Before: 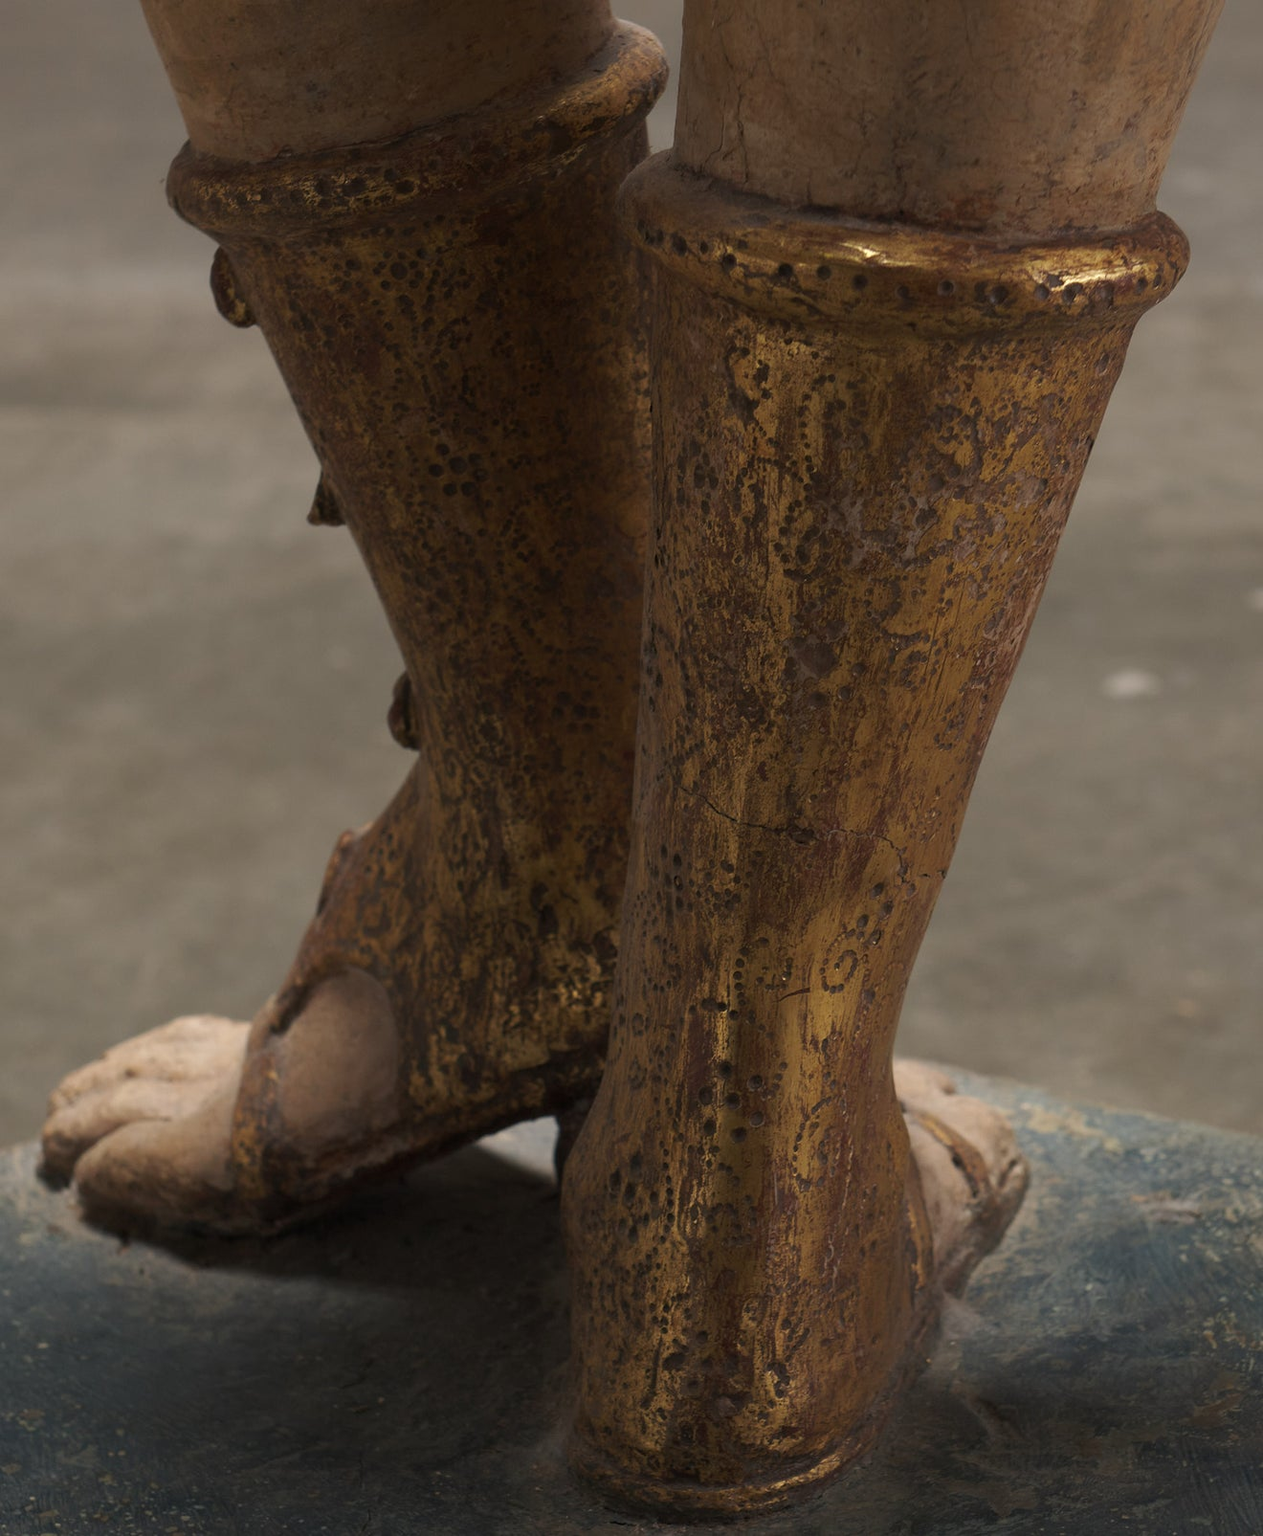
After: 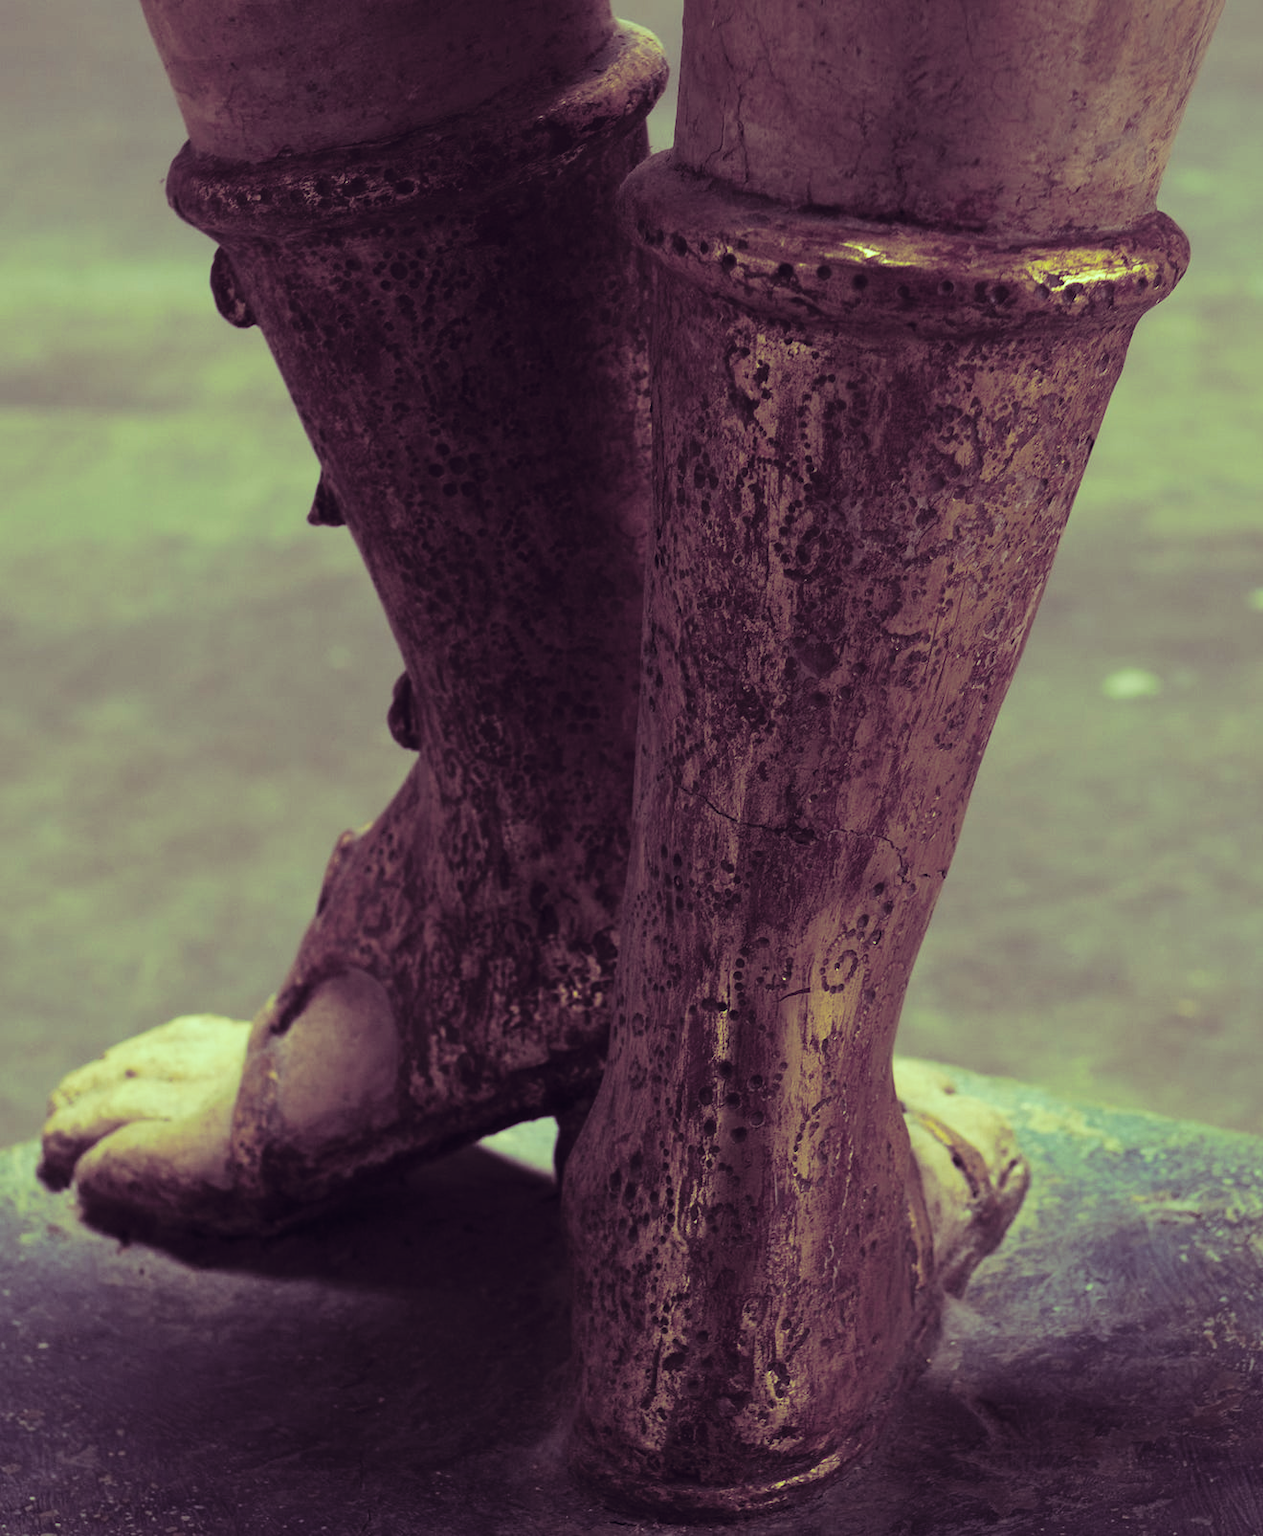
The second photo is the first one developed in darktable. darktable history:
color correction: highlights a* -20.08, highlights b* 9.8, shadows a* -20.4, shadows b* -10.76
exposure: exposure -0.01 EV, compensate highlight preservation false
color balance: lift [1.001, 1.007, 1, 0.993], gamma [1.023, 1.026, 1.01, 0.974], gain [0.964, 1.059, 1.073, 0.927]
split-toning: shadows › hue 277.2°, shadows › saturation 0.74
base curve: curves: ch0 [(0, 0) (0.028, 0.03) (0.121, 0.232) (0.46, 0.748) (0.859, 0.968) (1, 1)], preserve colors none
